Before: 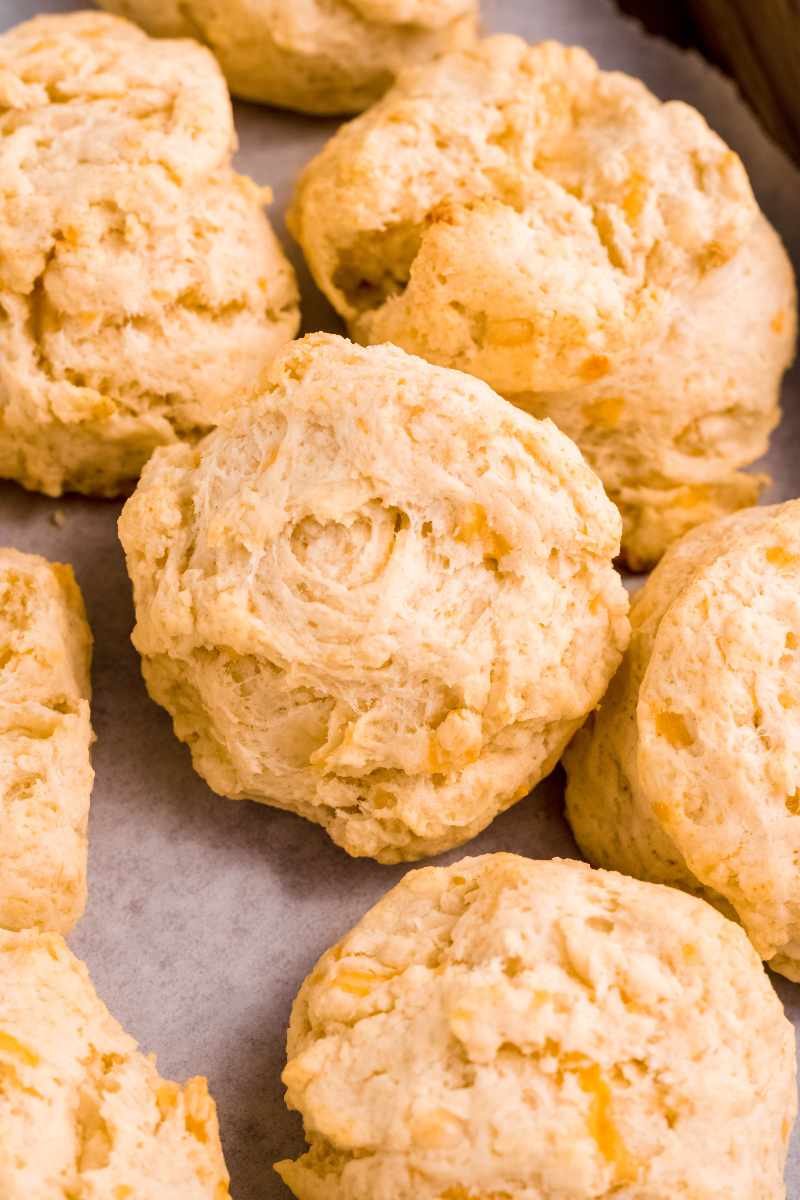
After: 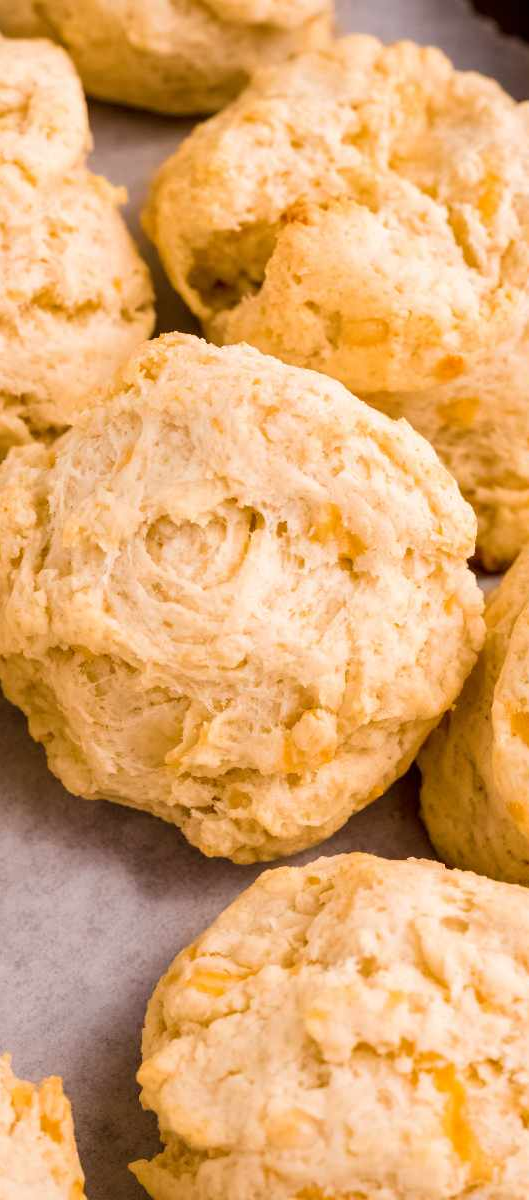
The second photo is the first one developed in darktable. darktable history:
crop and rotate: left 18.28%, right 15.518%
